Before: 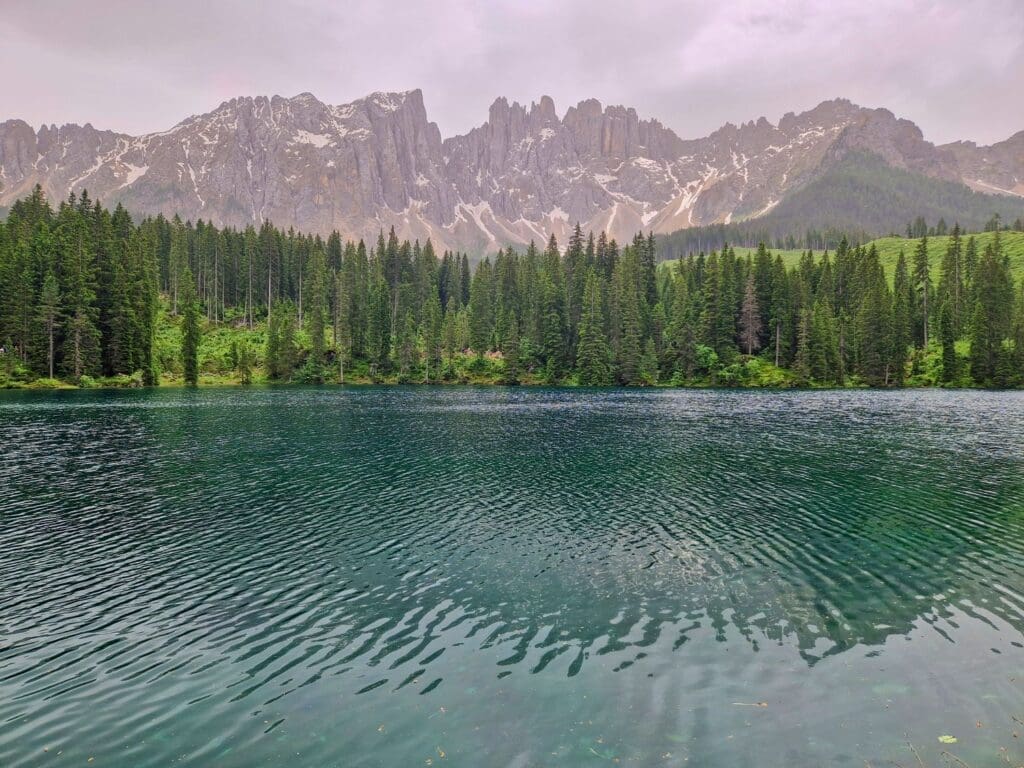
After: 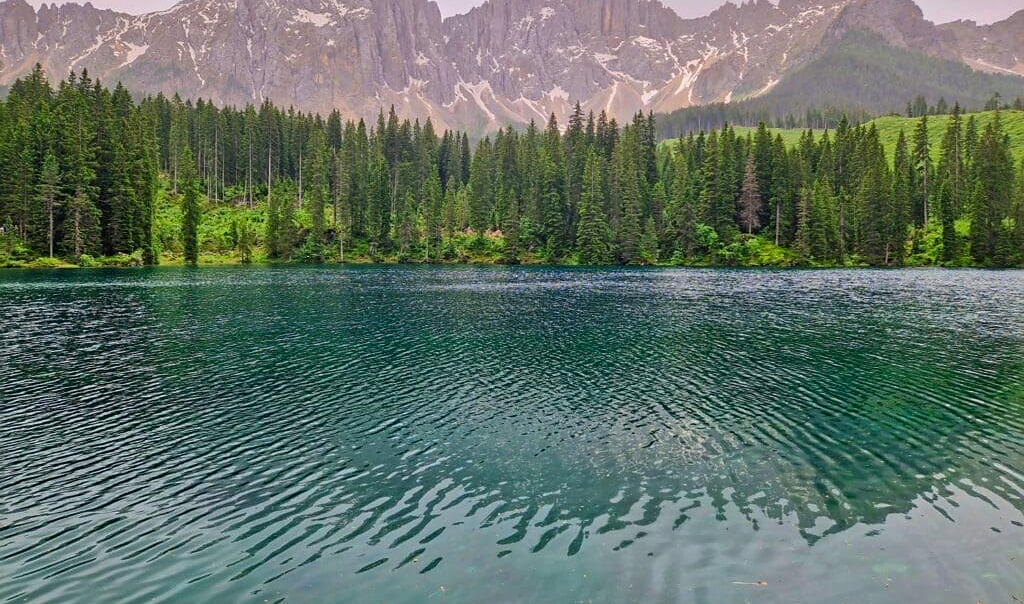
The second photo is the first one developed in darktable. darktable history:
contrast brightness saturation: contrast 0.079, saturation 0.205
shadows and highlights: low approximation 0.01, soften with gaussian
sharpen: radius 1.536, amount 0.361, threshold 1.66
crop and rotate: top 15.835%, bottom 5.471%
